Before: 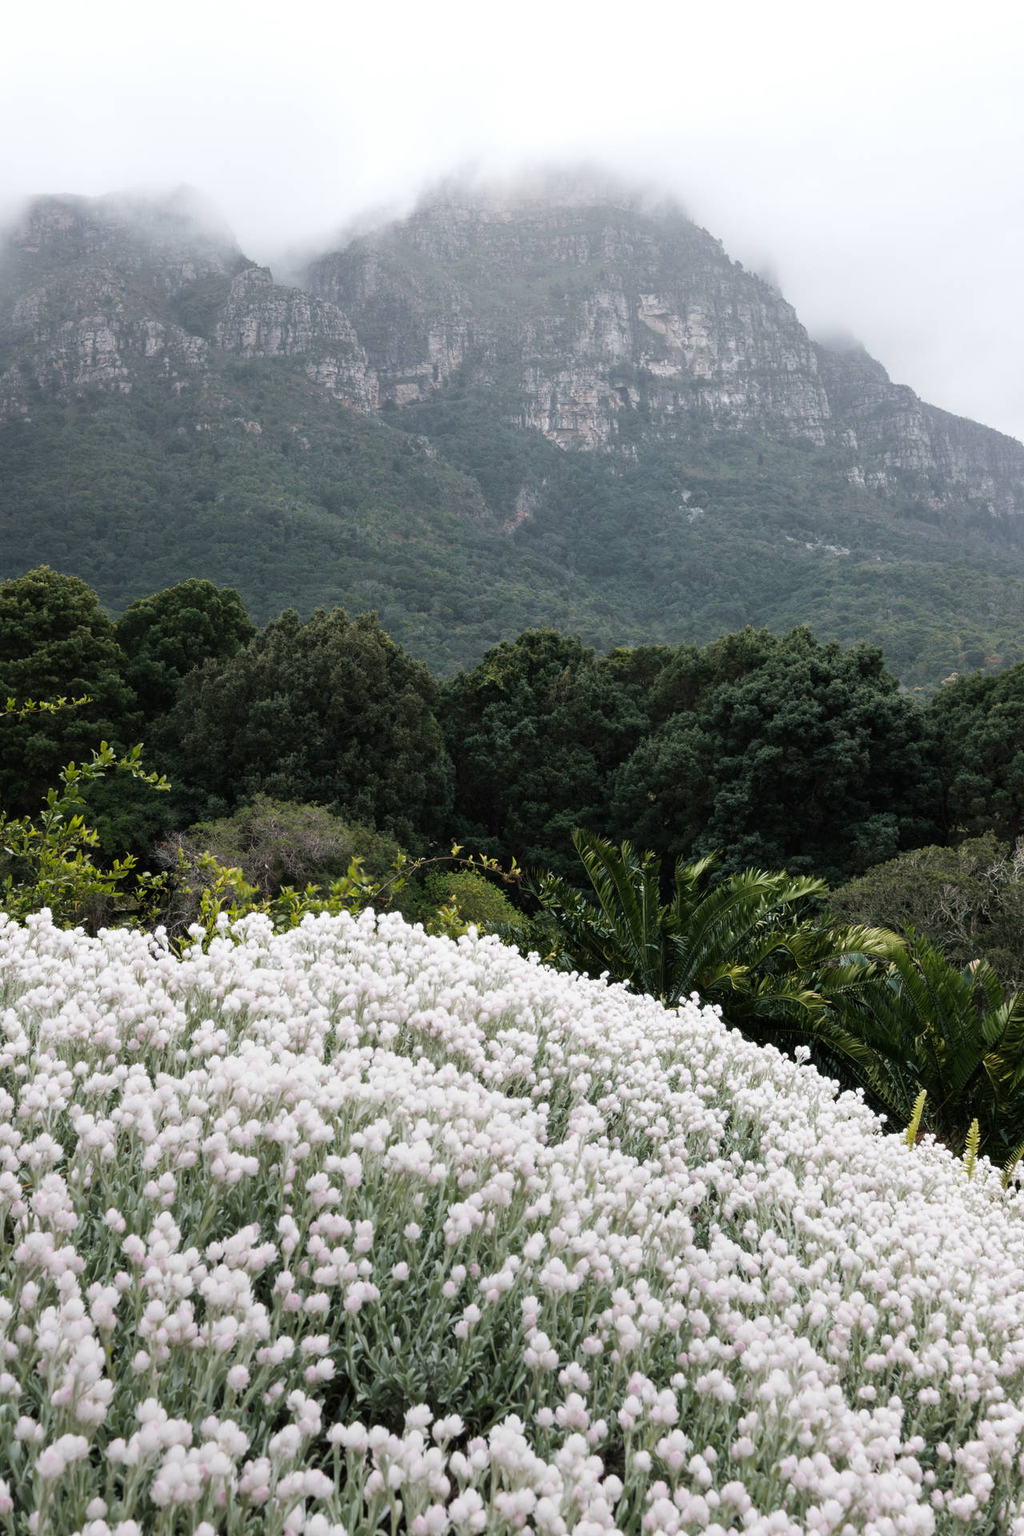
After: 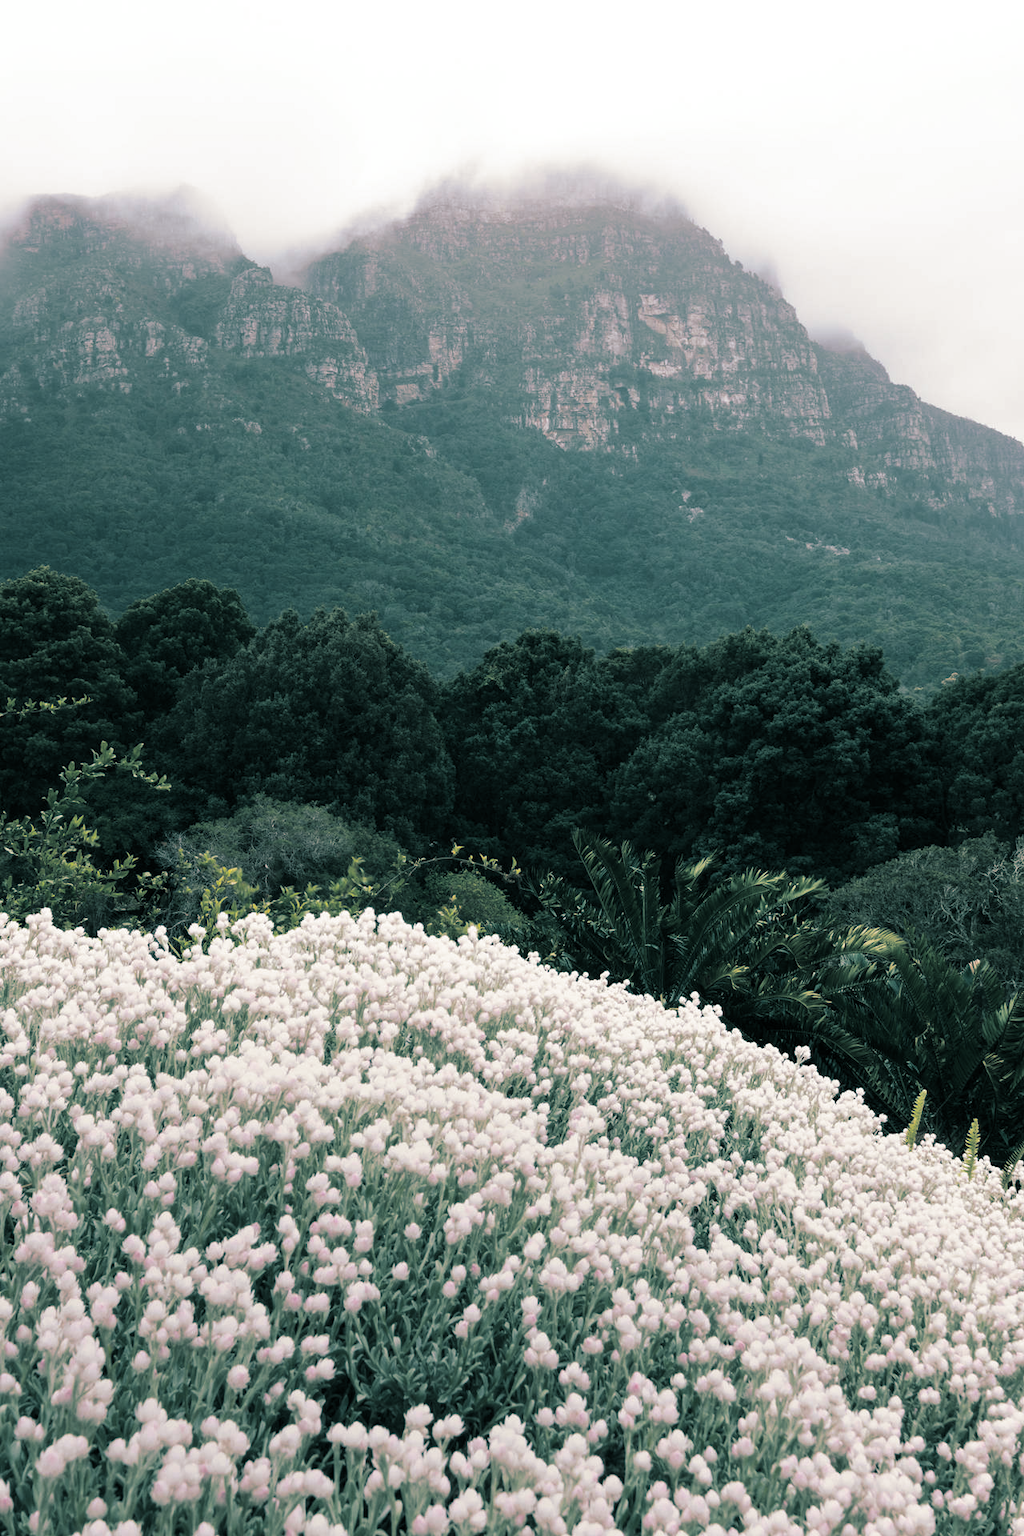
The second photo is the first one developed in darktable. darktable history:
split-toning: shadows › hue 186.43°, highlights › hue 49.29°, compress 30.29%
rgb levels: mode RGB, independent channels, levels [[0, 0.5, 1], [0, 0.521, 1], [0, 0.536, 1]]
fill light: on, module defaults
